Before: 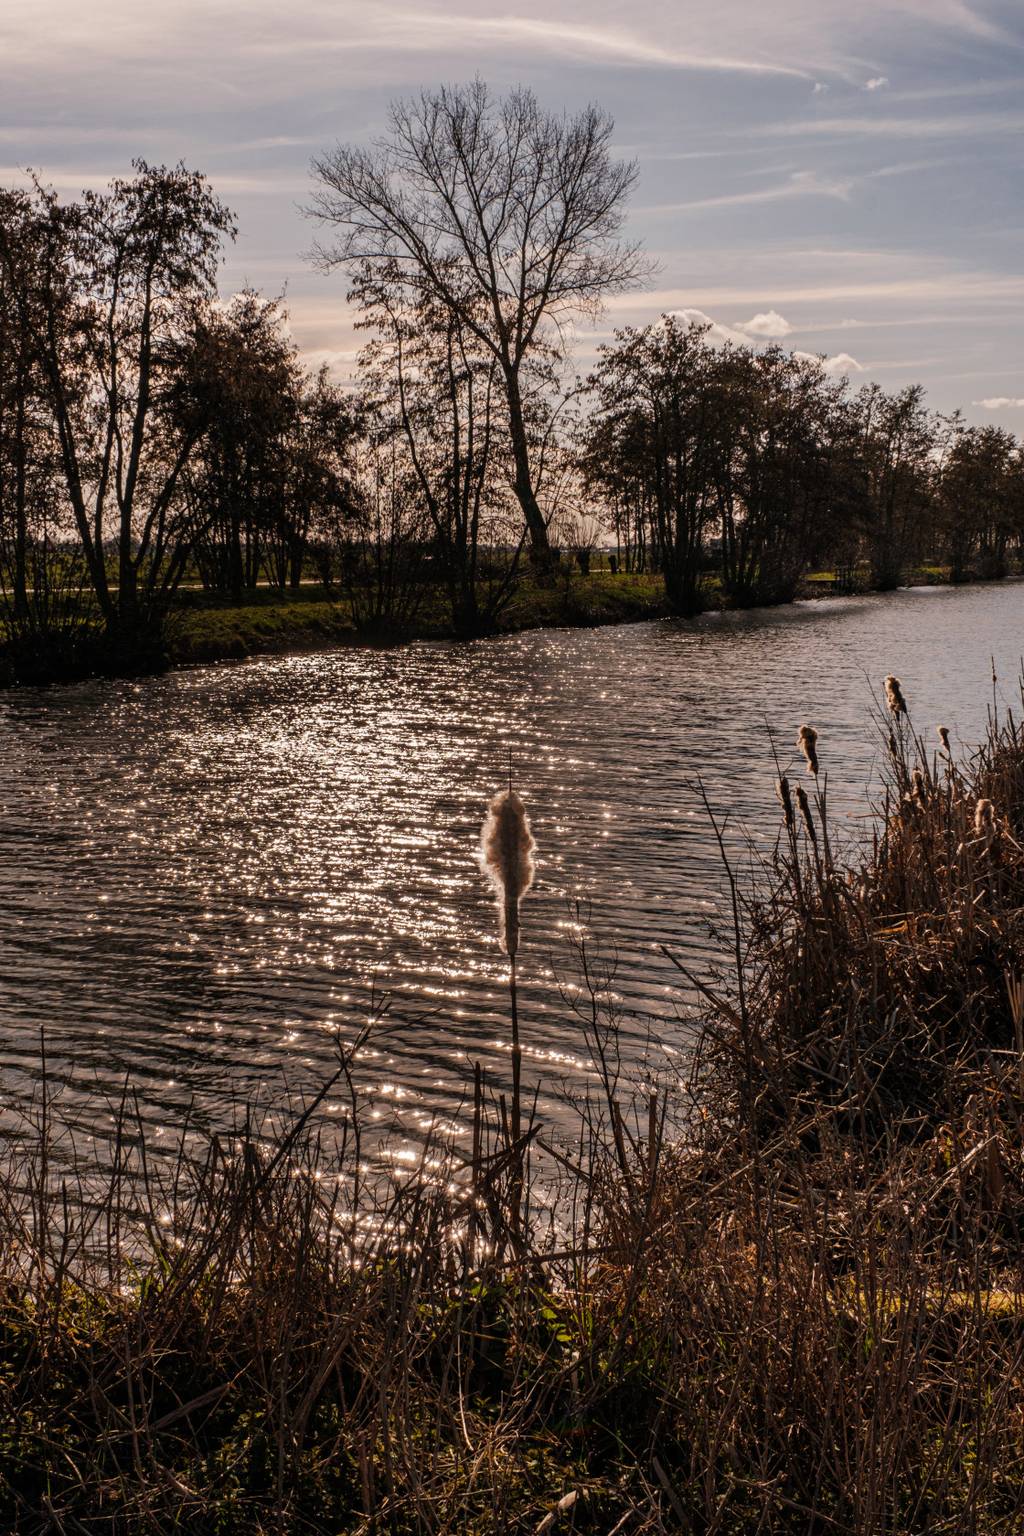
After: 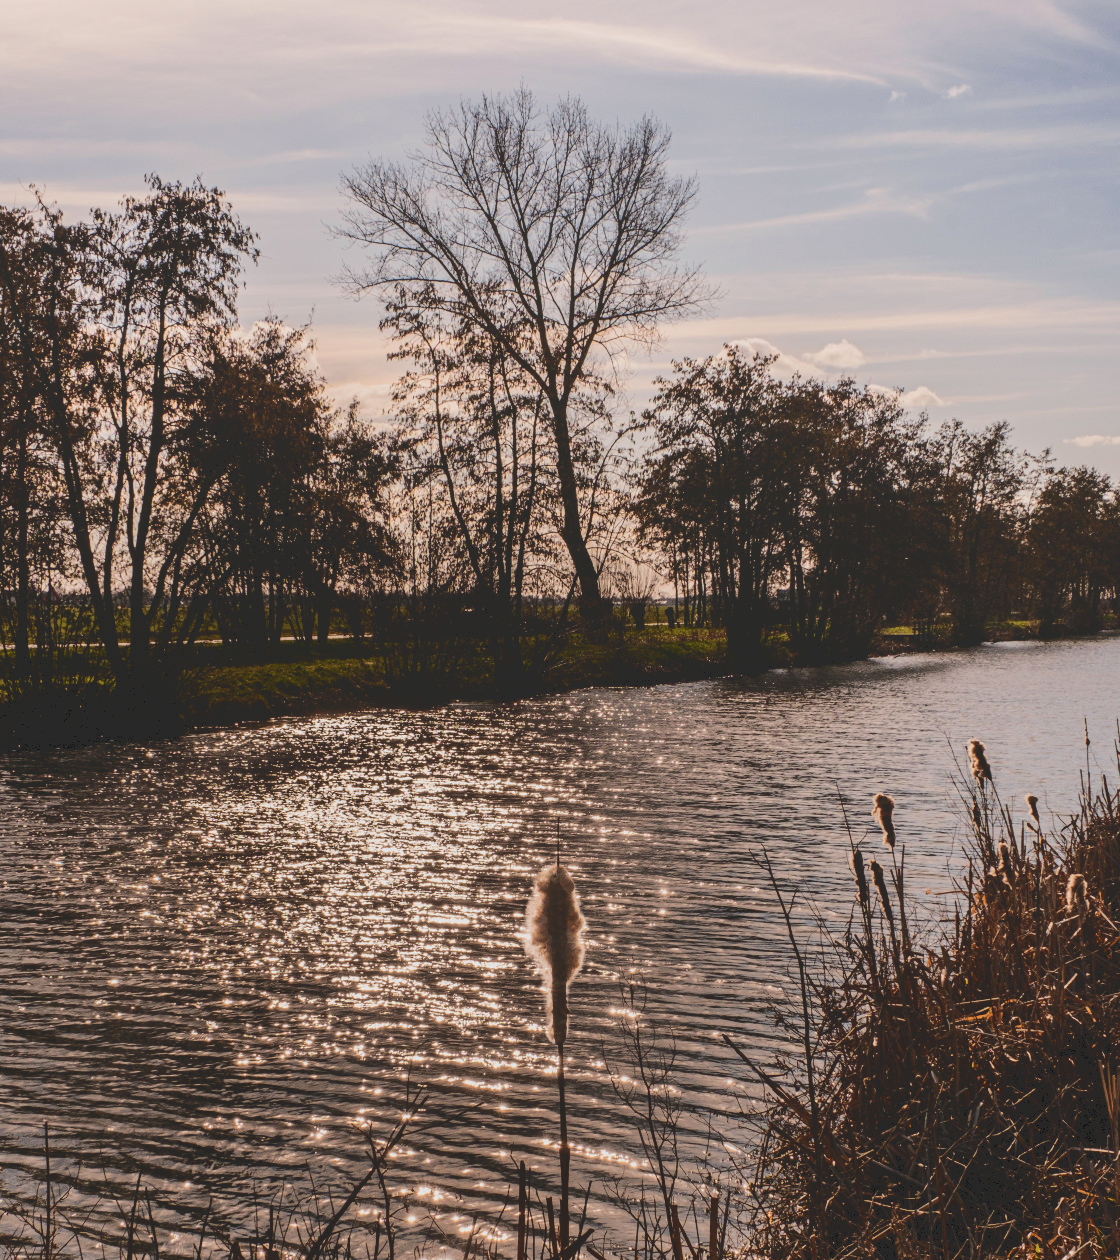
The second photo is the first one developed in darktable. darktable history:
local contrast: highlights 70%, shadows 67%, detail 82%, midtone range 0.326
tone curve: curves: ch0 [(0, 0) (0.003, 0.112) (0.011, 0.115) (0.025, 0.111) (0.044, 0.114) (0.069, 0.126) (0.1, 0.144) (0.136, 0.164) (0.177, 0.196) (0.224, 0.249) (0.277, 0.316) (0.335, 0.401) (0.399, 0.487) (0.468, 0.571) (0.543, 0.647) (0.623, 0.728) (0.709, 0.795) (0.801, 0.866) (0.898, 0.933) (1, 1)], color space Lab, independent channels, preserve colors none
crop: bottom 24.984%
